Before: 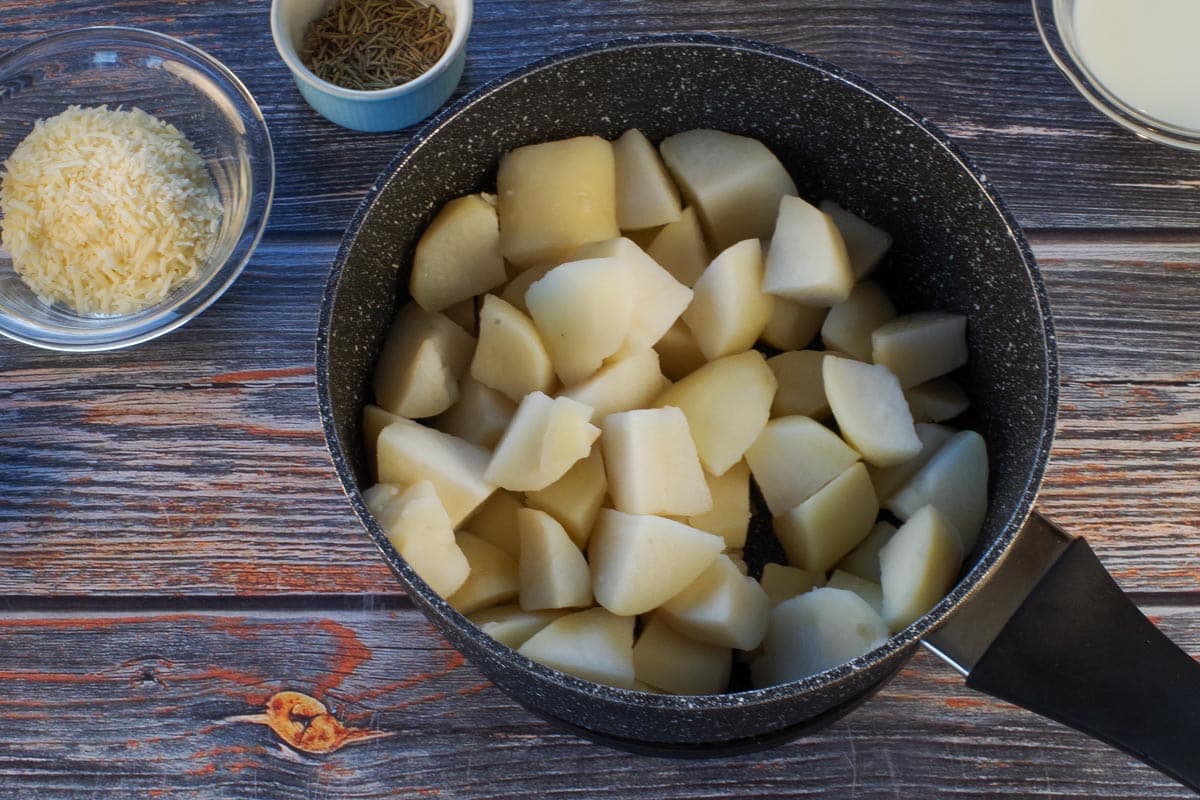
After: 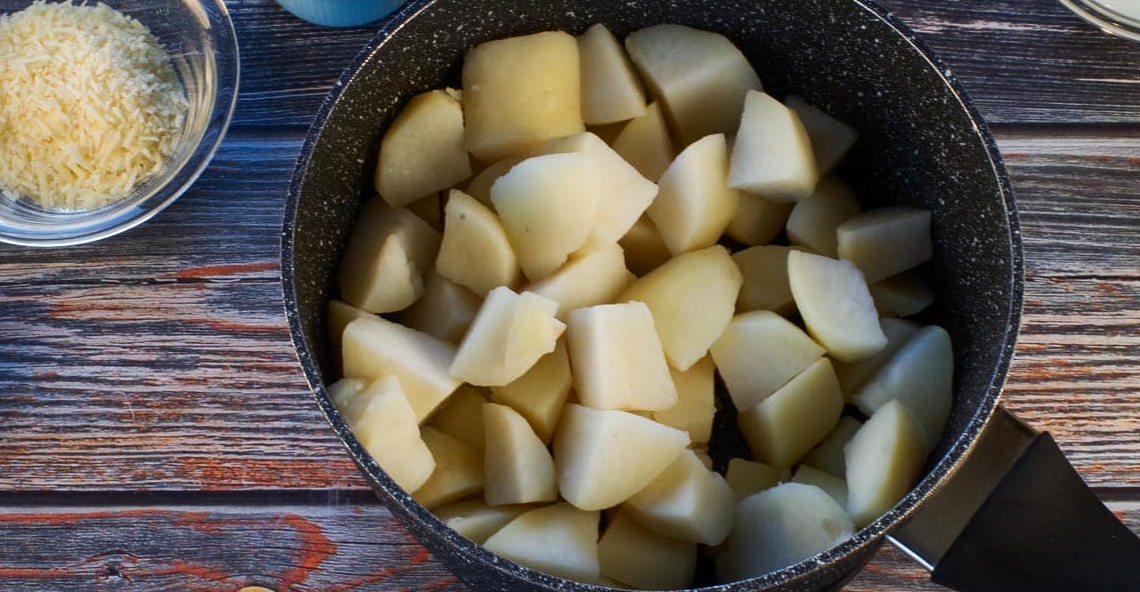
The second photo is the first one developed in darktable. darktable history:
contrast brightness saturation: contrast 0.15, brightness -0.01, saturation 0.1
crop and rotate: left 2.991%, top 13.302%, right 1.981%, bottom 12.636%
